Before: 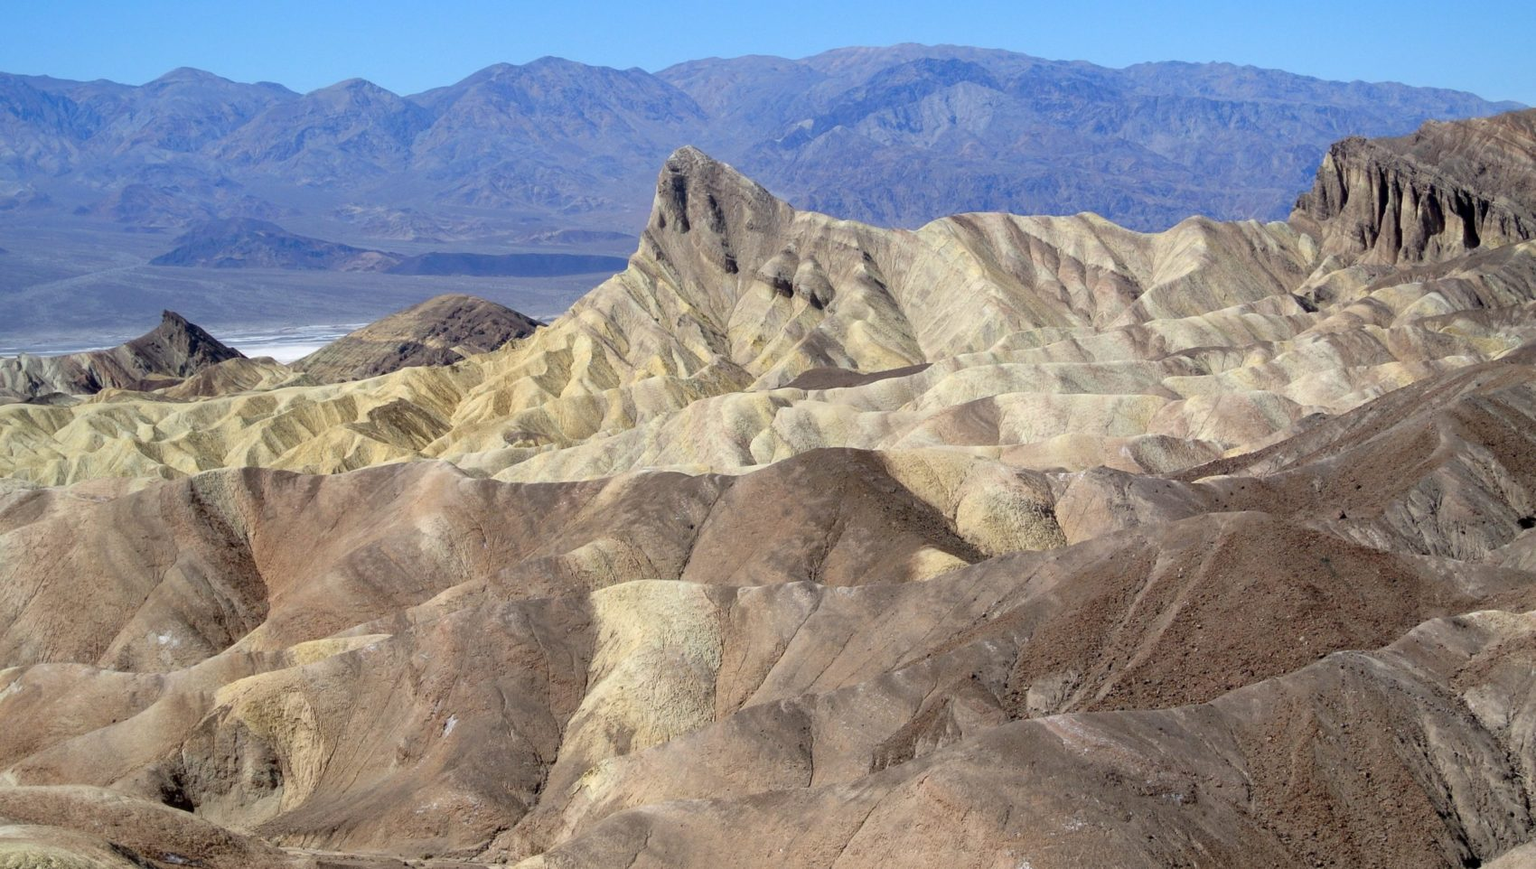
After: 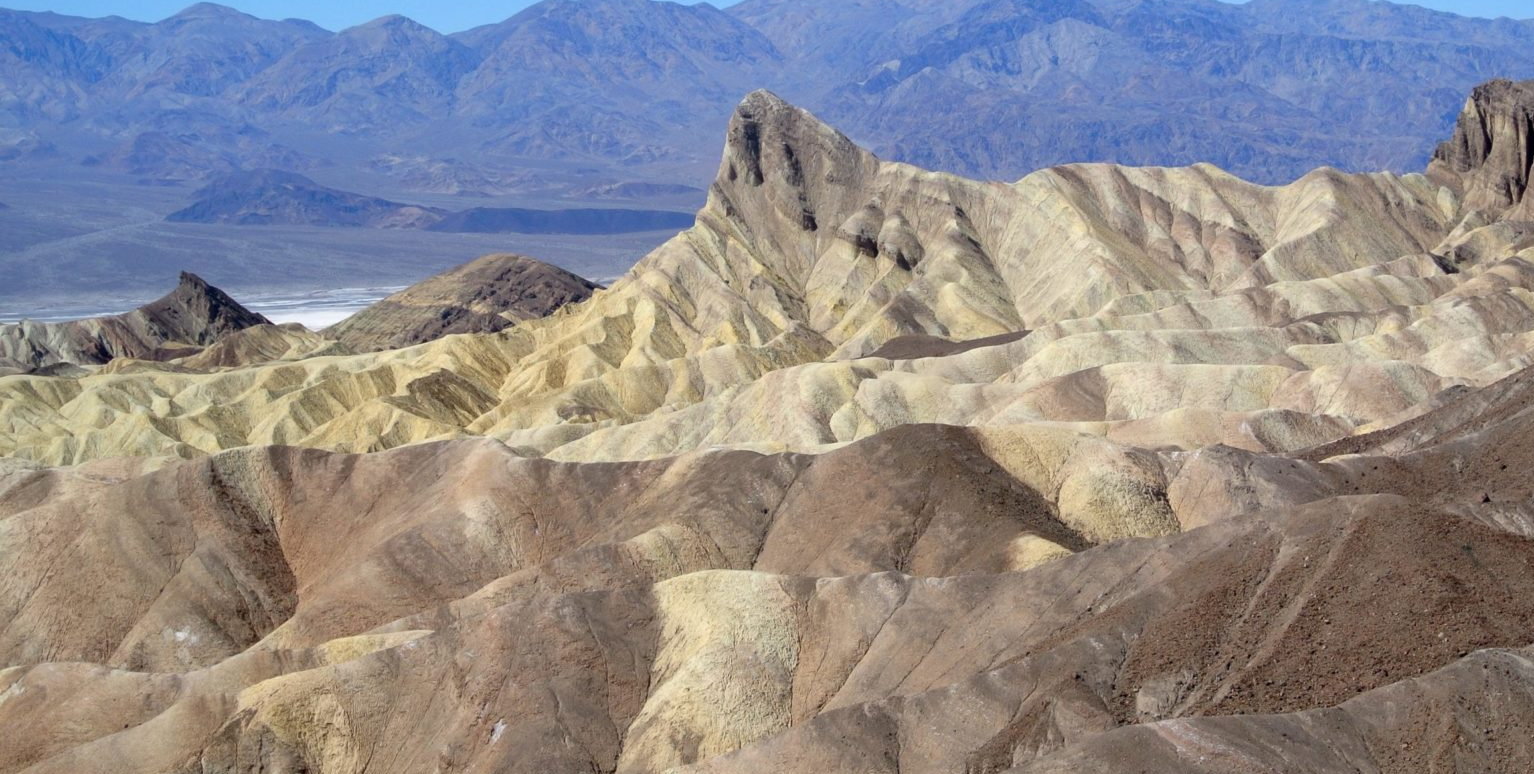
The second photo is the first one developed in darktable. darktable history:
crop: top 7.491%, right 9.726%, bottom 11.99%
